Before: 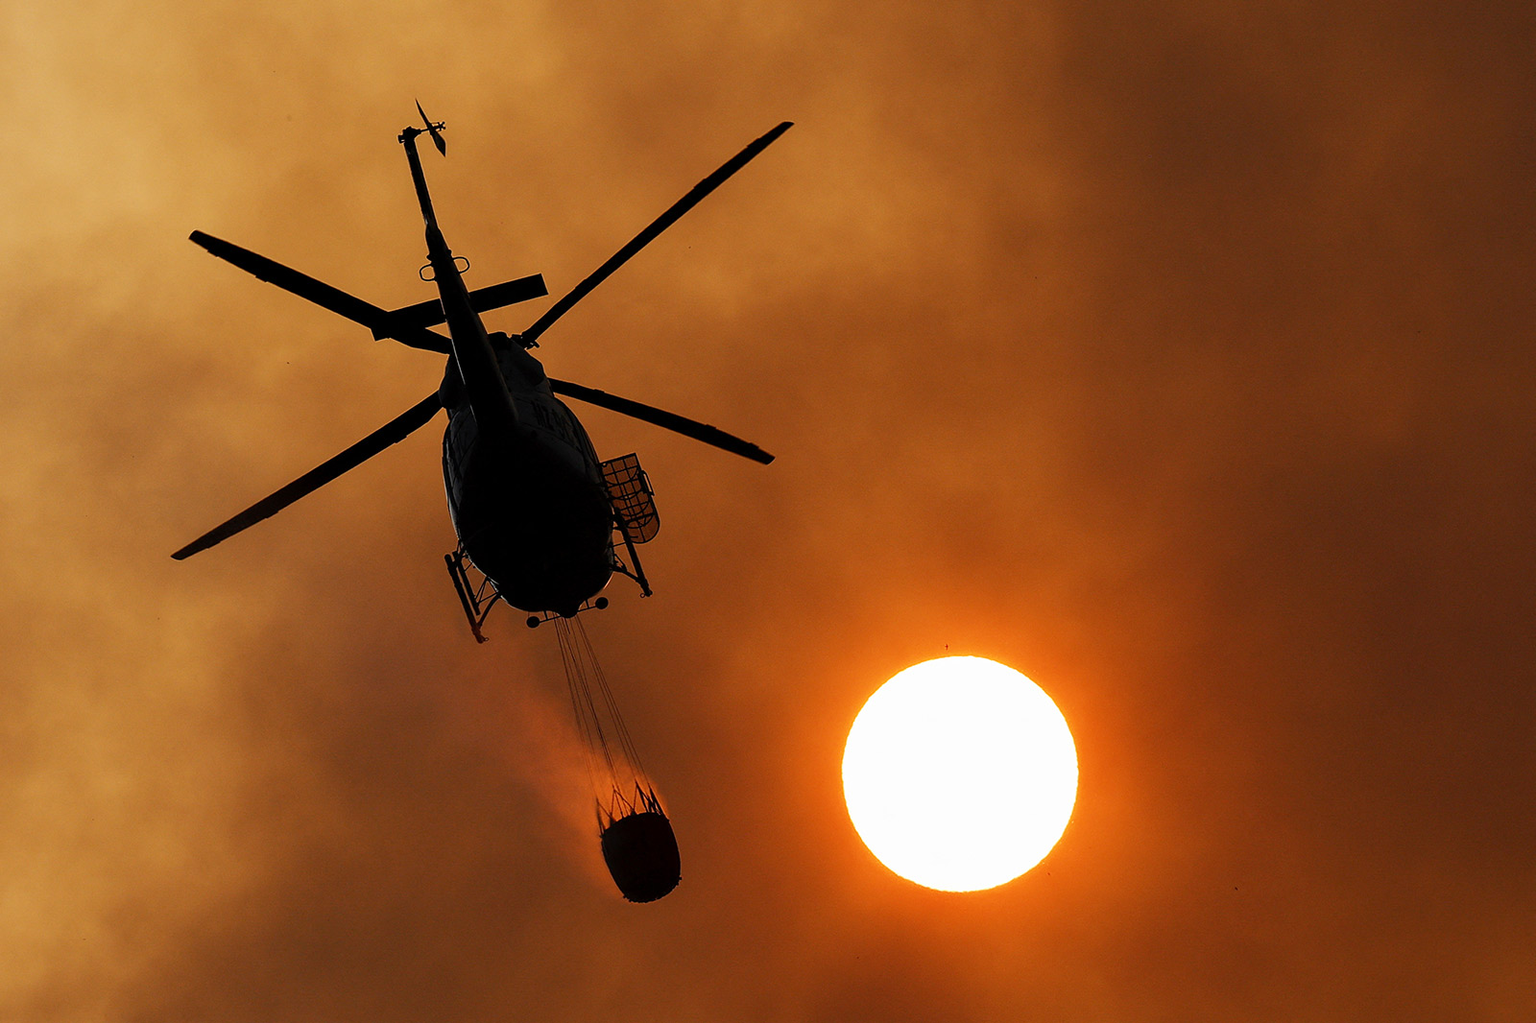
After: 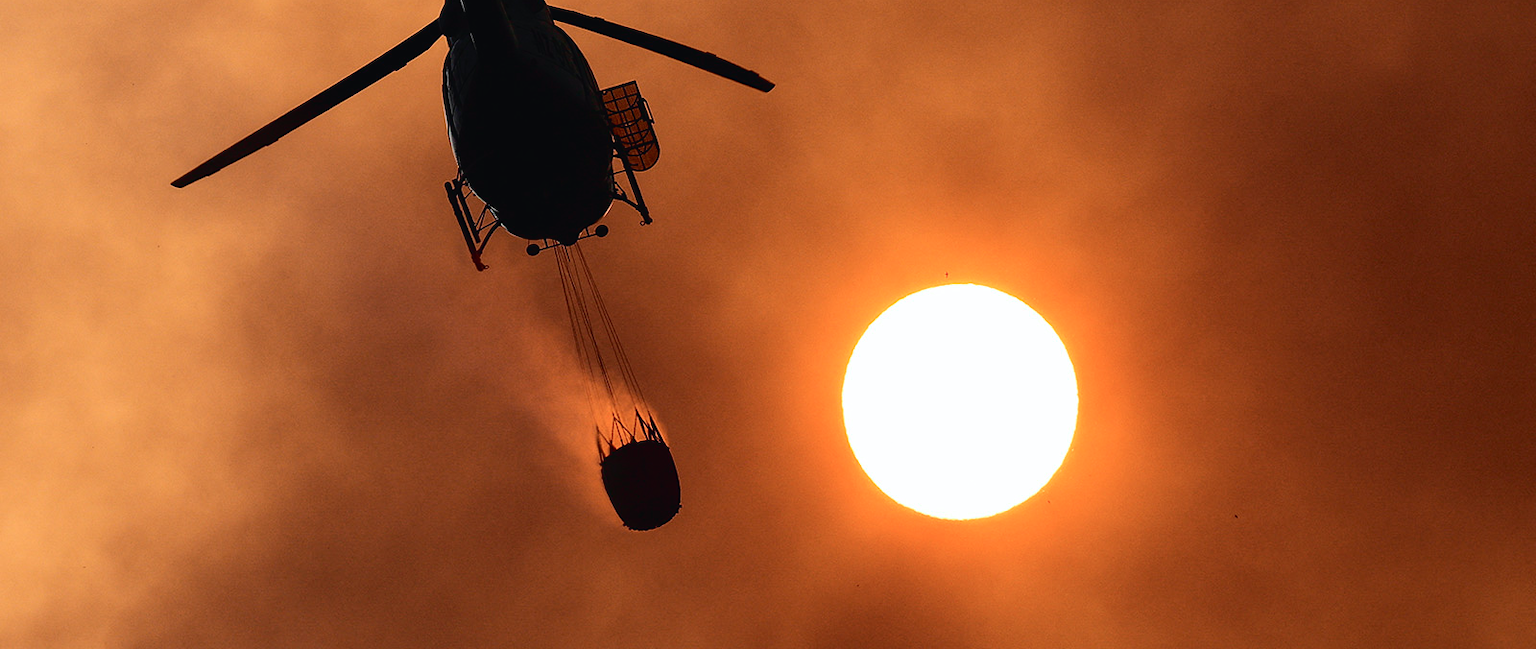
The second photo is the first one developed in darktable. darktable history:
tone curve: curves: ch0 [(0, 0.023) (0.087, 0.065) (0.184, 0.168) (0.45, 0.54) (0.57, 0.683) (0.722, 0.825) (0.877, 0.948) (1, 1)]; ch1 [(0, 0) (0.388, 0.369) (0.44, 0.44) (0.489, 0.481) (0.534, 0.561) (0.657, 0.659) (1, 1)]; ch2 [(0, 0) (0.353, 0.317) (0.408, 0.427) (0.472, 0.46) (0.5, 0.496) (0.537, 0.534) (0.576, 0.592) (0.625, 0.631) (1, 1)], color space Lab, independent channels, preserve colors none
crop and rotate: top 36.435%
